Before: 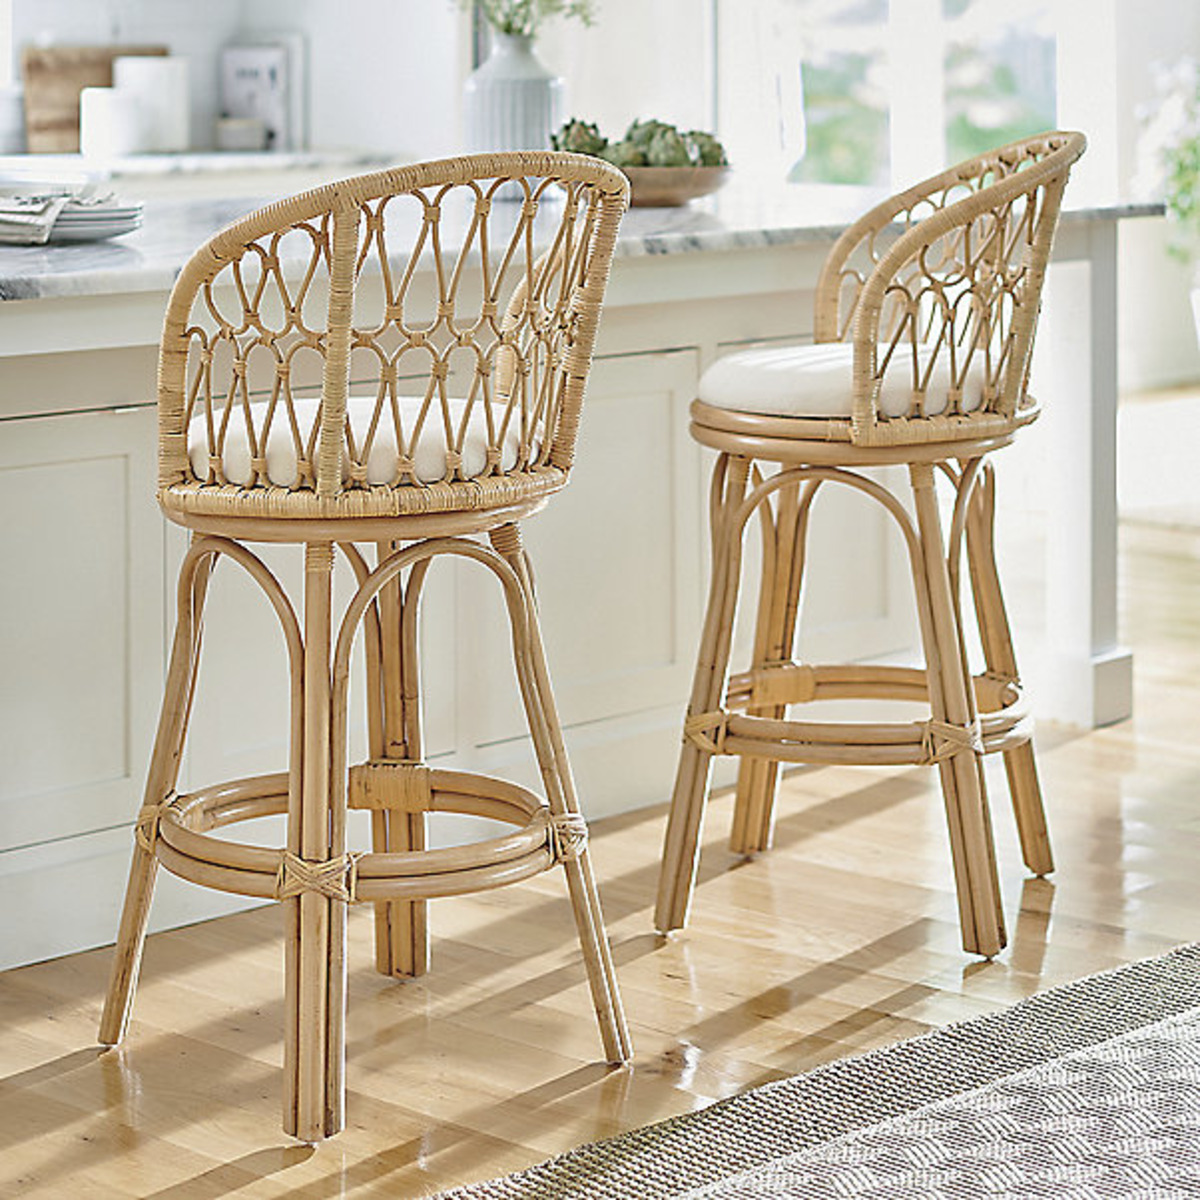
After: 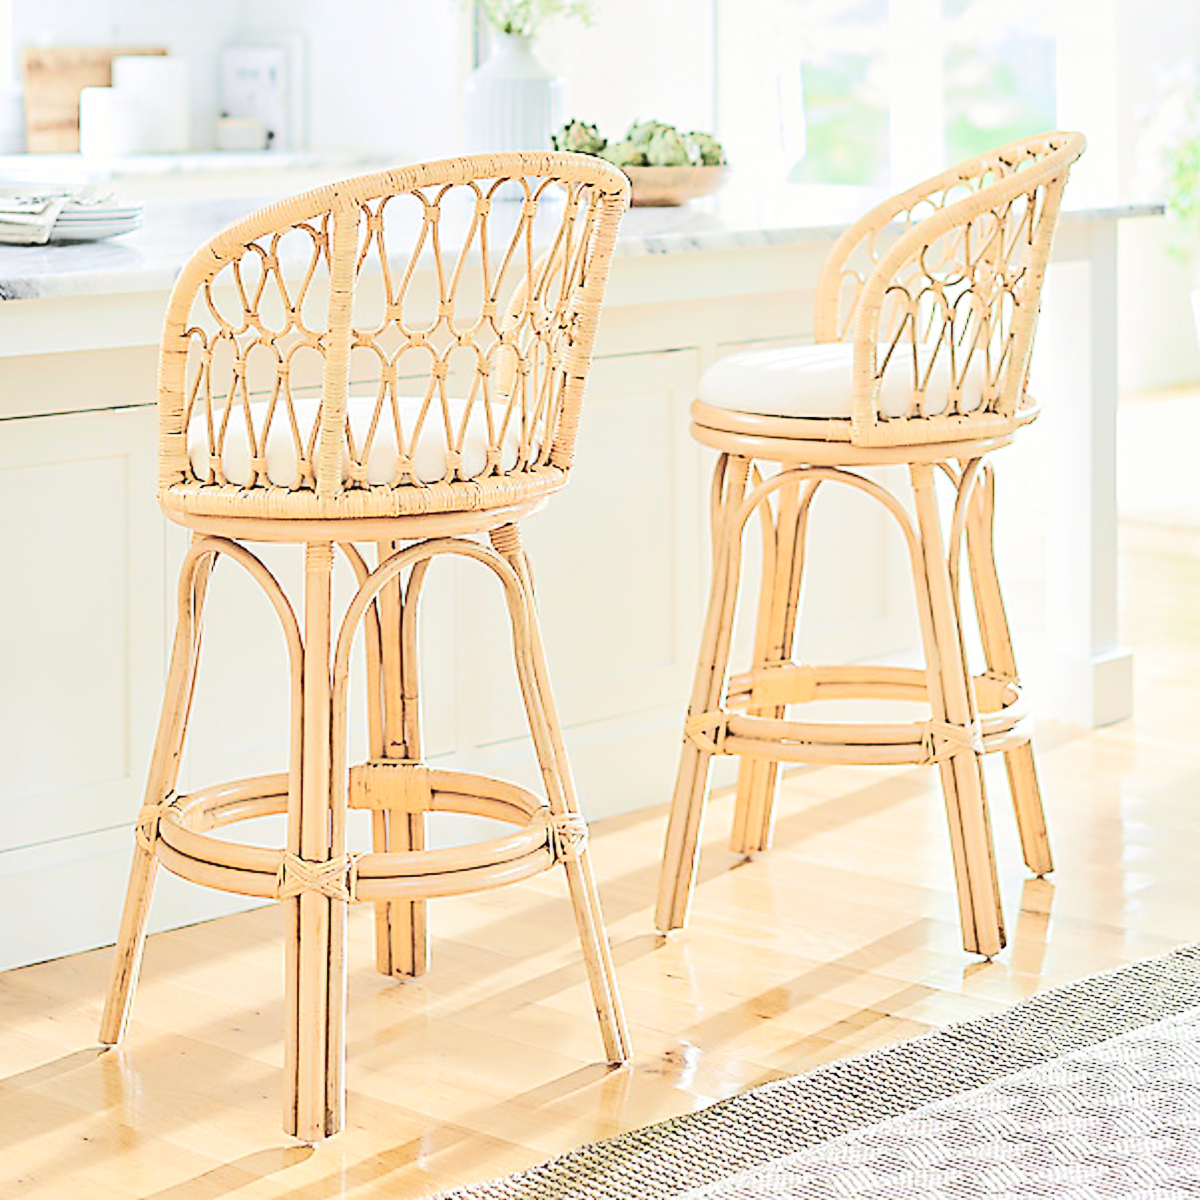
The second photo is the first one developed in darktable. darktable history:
tone equalizer: -7 EV 0.146 EV, -6 EV 0.584 EV, -5 EV 1.17 EV, -4 EV 1.36 EV, -3 EV 1.14 EV, -2 EV 0.6 EV, -1 EV 0.159 EV, edges refinement/feathering 500, mask exposure compensation -1.57 EV, preserve details no
shadows and highlights: shadows 1.8, highlights 41.69, highlights color adjustment 42.29%
